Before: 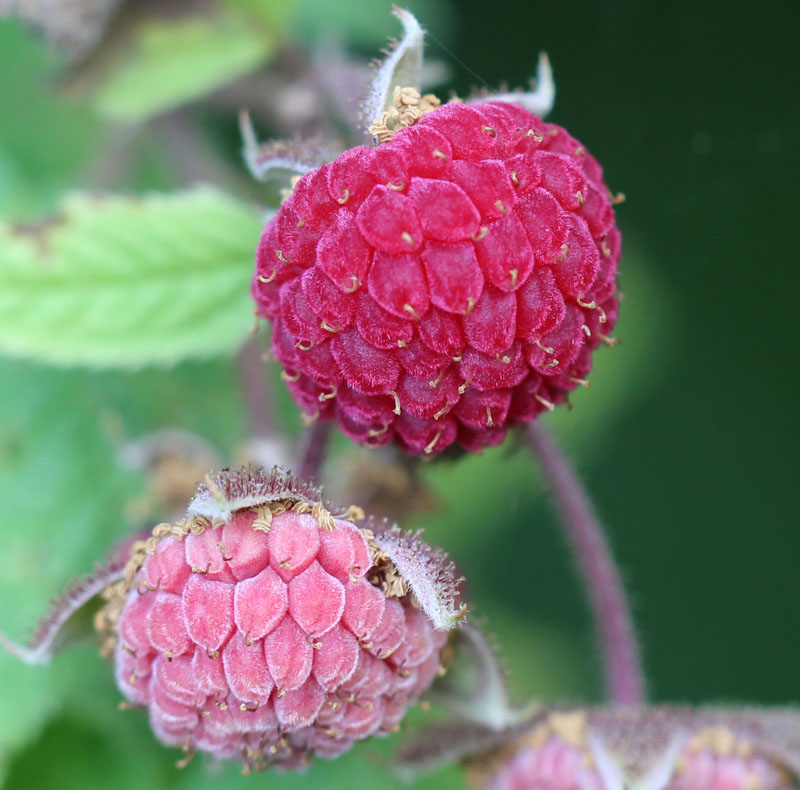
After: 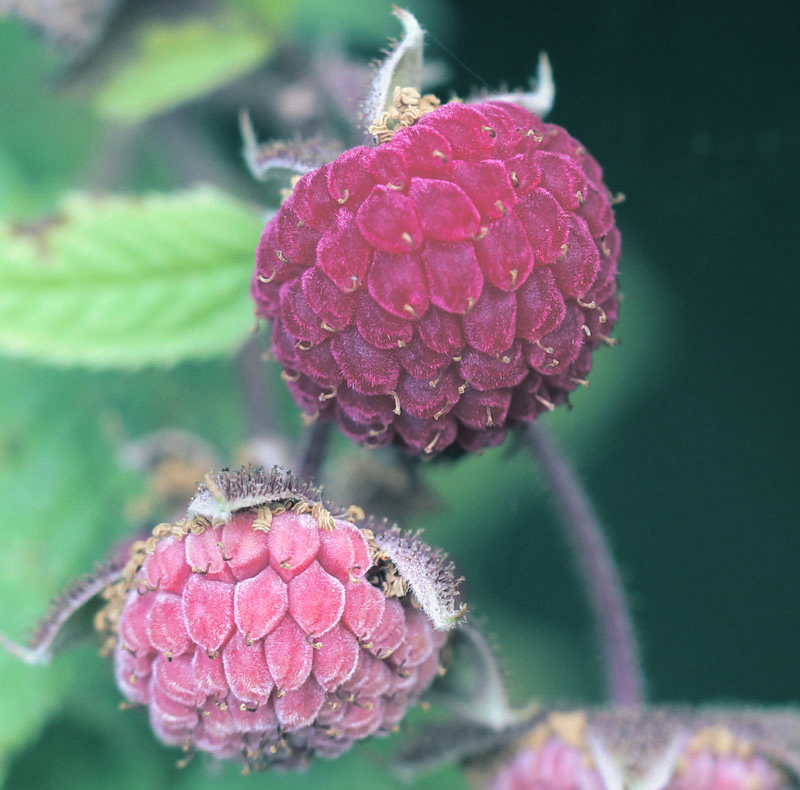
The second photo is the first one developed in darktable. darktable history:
split-toning: shadows › hue 205.2°, shadows › saturation 0.43, highlights › hue 54°, highlights › saturation 0.54
tone equalizer: on, module defaults
